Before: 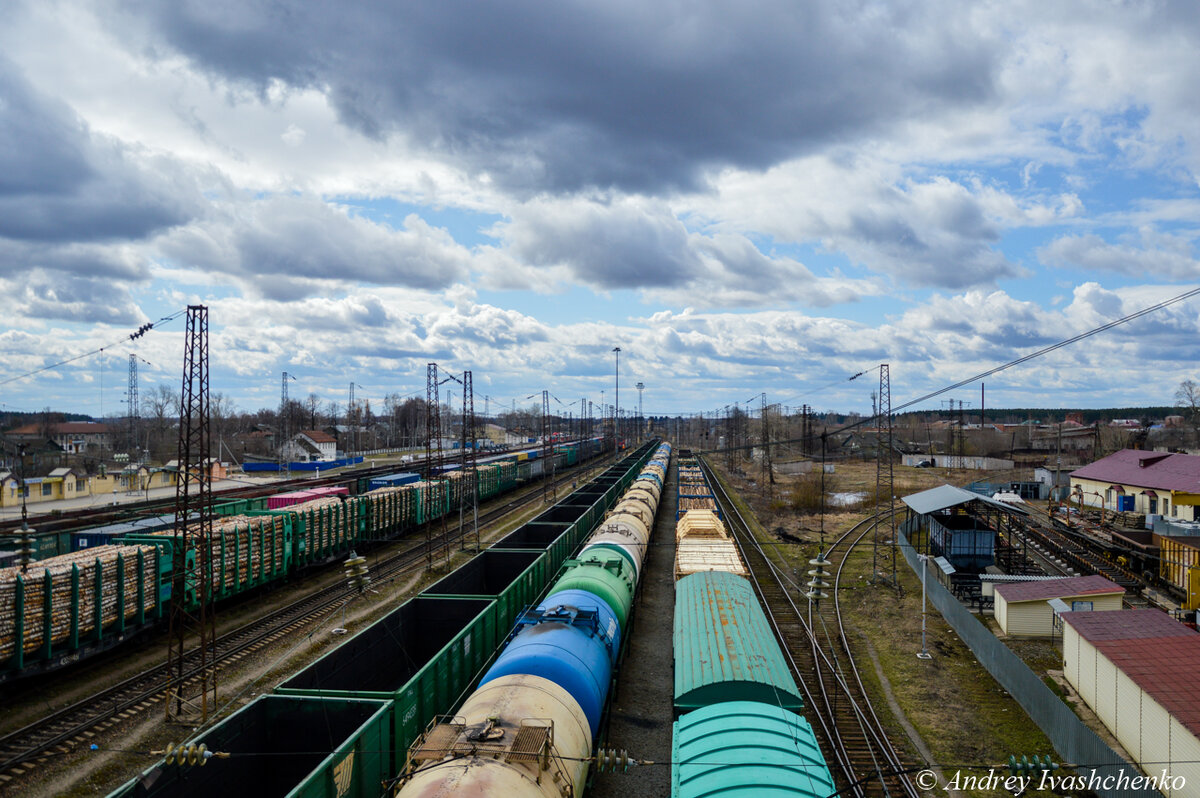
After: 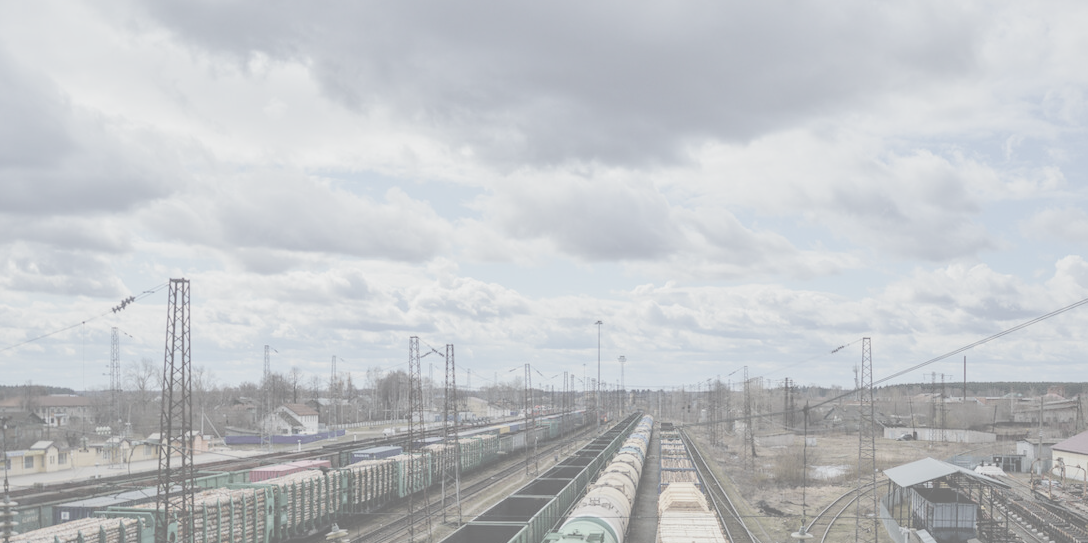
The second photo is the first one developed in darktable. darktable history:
crop: left 1.539%, top 3.422%, right 7.729%, bottom 28.502%
contrast brightness saturation: contrast -0.308, brightness 0.761, saturation -0.762
